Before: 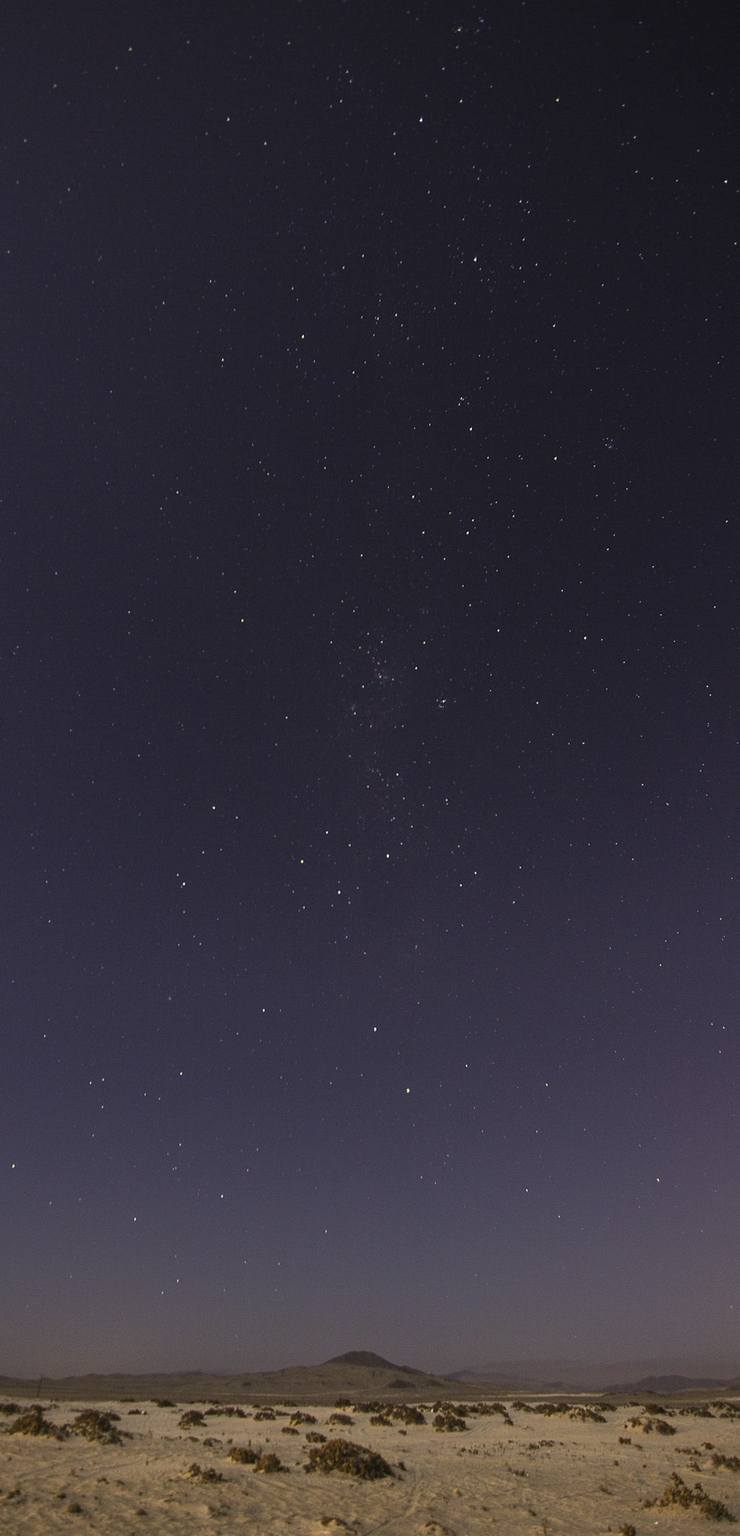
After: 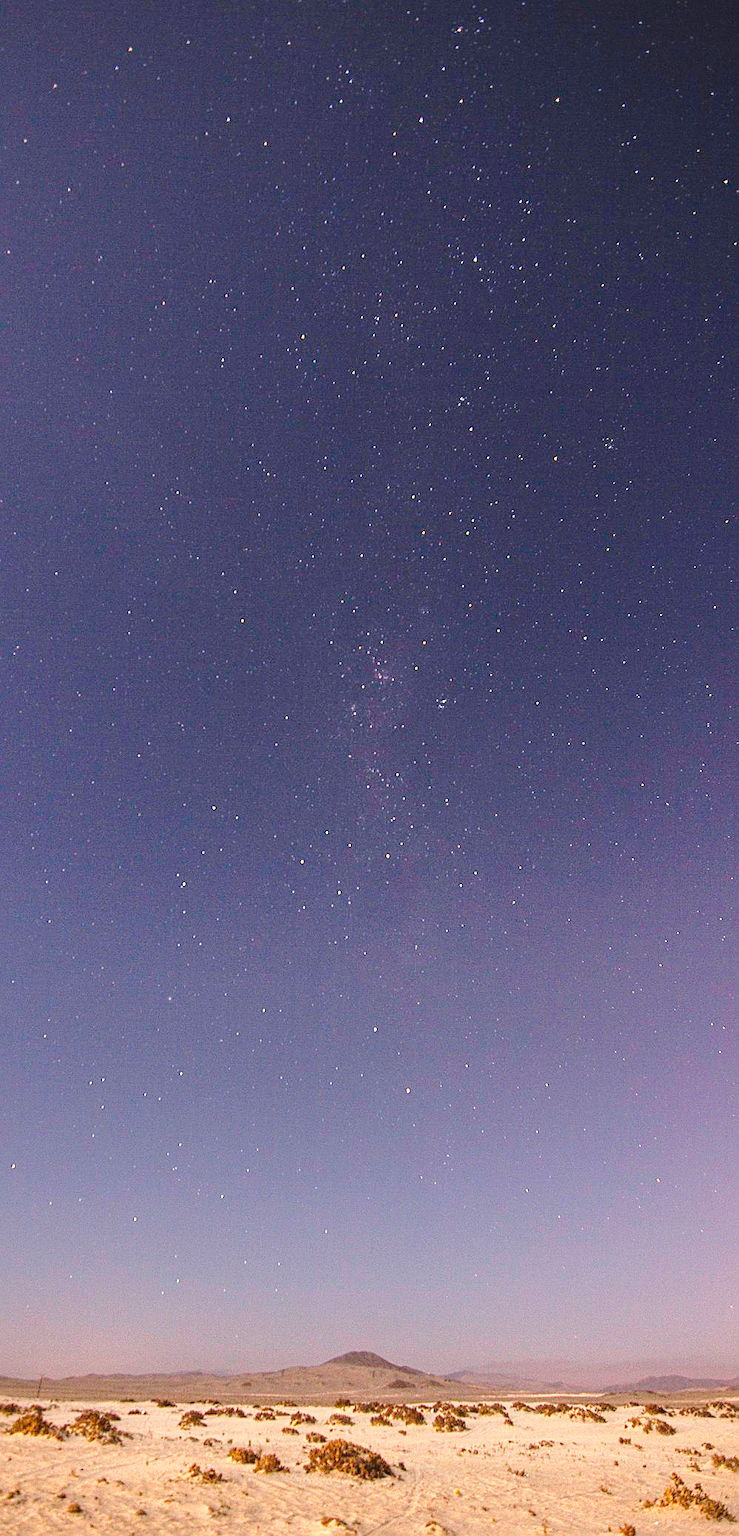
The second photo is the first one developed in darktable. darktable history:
base curve: curves: ch0 [(0, 0) (0.028, 0.03) (0.121, 0.232) (0.46, 0.748) (0.859, 0.968) (1, 1)], preserve colors none
sharpen: on, module defaults
exposure: black level correction 0, exposure 0.7 EV, compensate exposure bias true, compensate highlight preservation false
